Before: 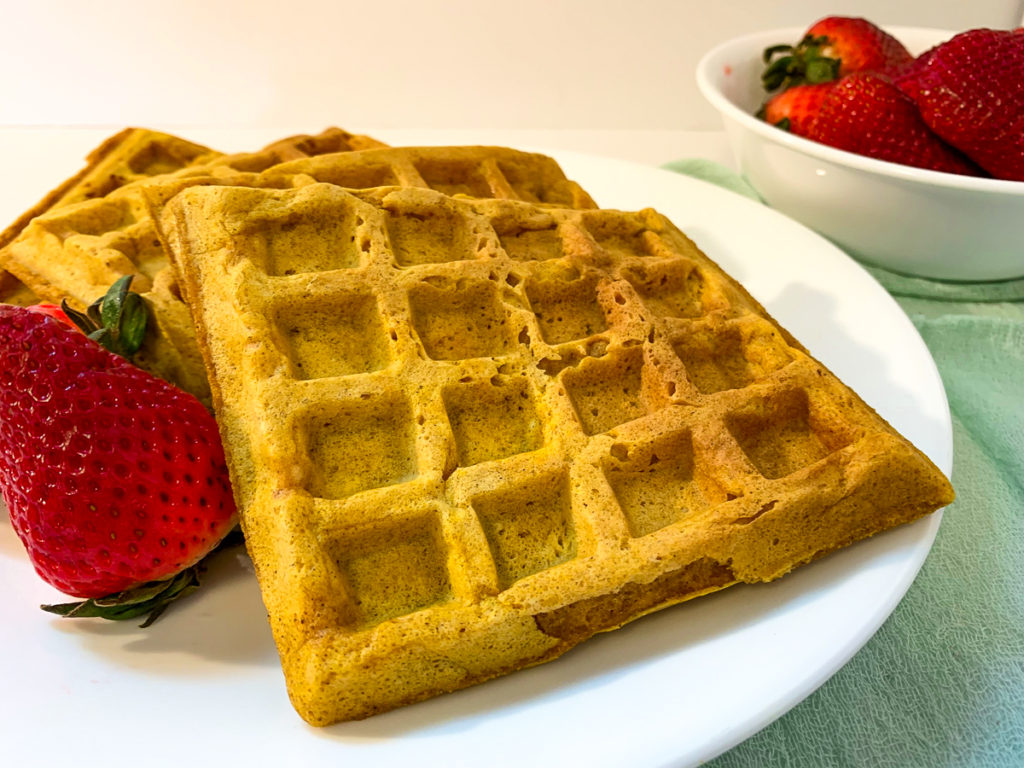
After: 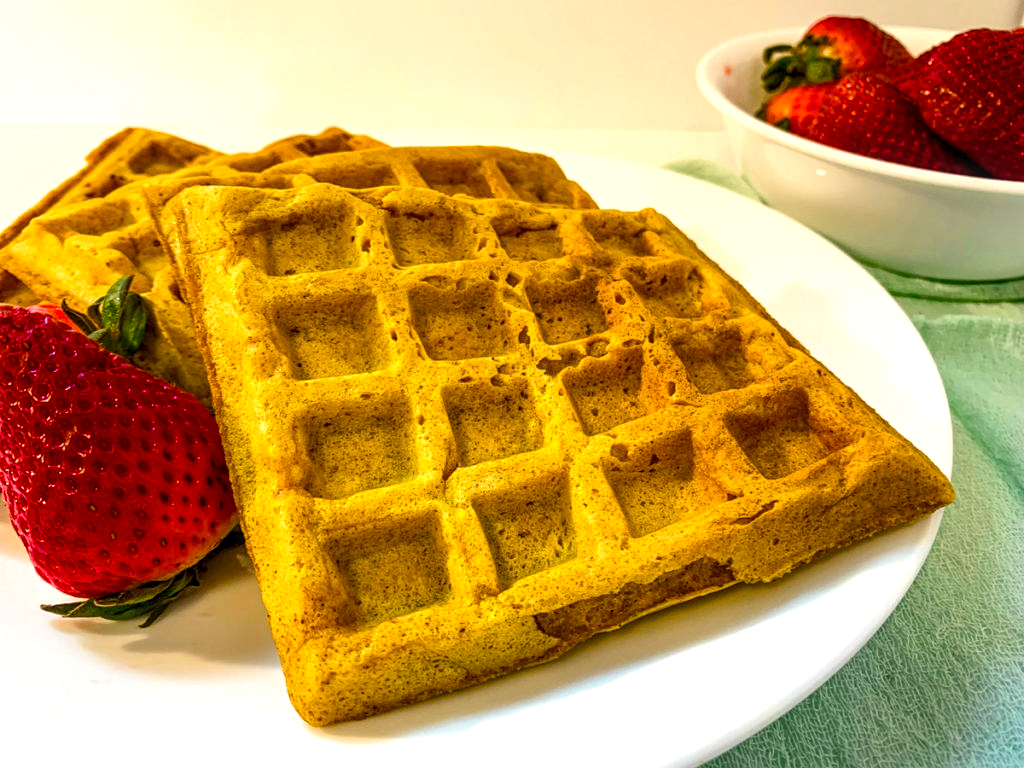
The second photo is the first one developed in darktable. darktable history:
color balance rgb: highlights gain › chroma 2.996%, highlights gain › hue 73.25°, global offset › hue 171.02°, perceptual saturation grading › global saturation 34.661%, perceptual saturation grading › highlights -25.344%, perceptual saturation grading › shadows 49.79%, perceptual brilliance grading › highlights 7.33%, perceptual brilliance grading › mid-tones 3.179%, perceptual brilliance grading › shadows 1.421%, global vibrance 9.673%
local contrast: detail 130%
